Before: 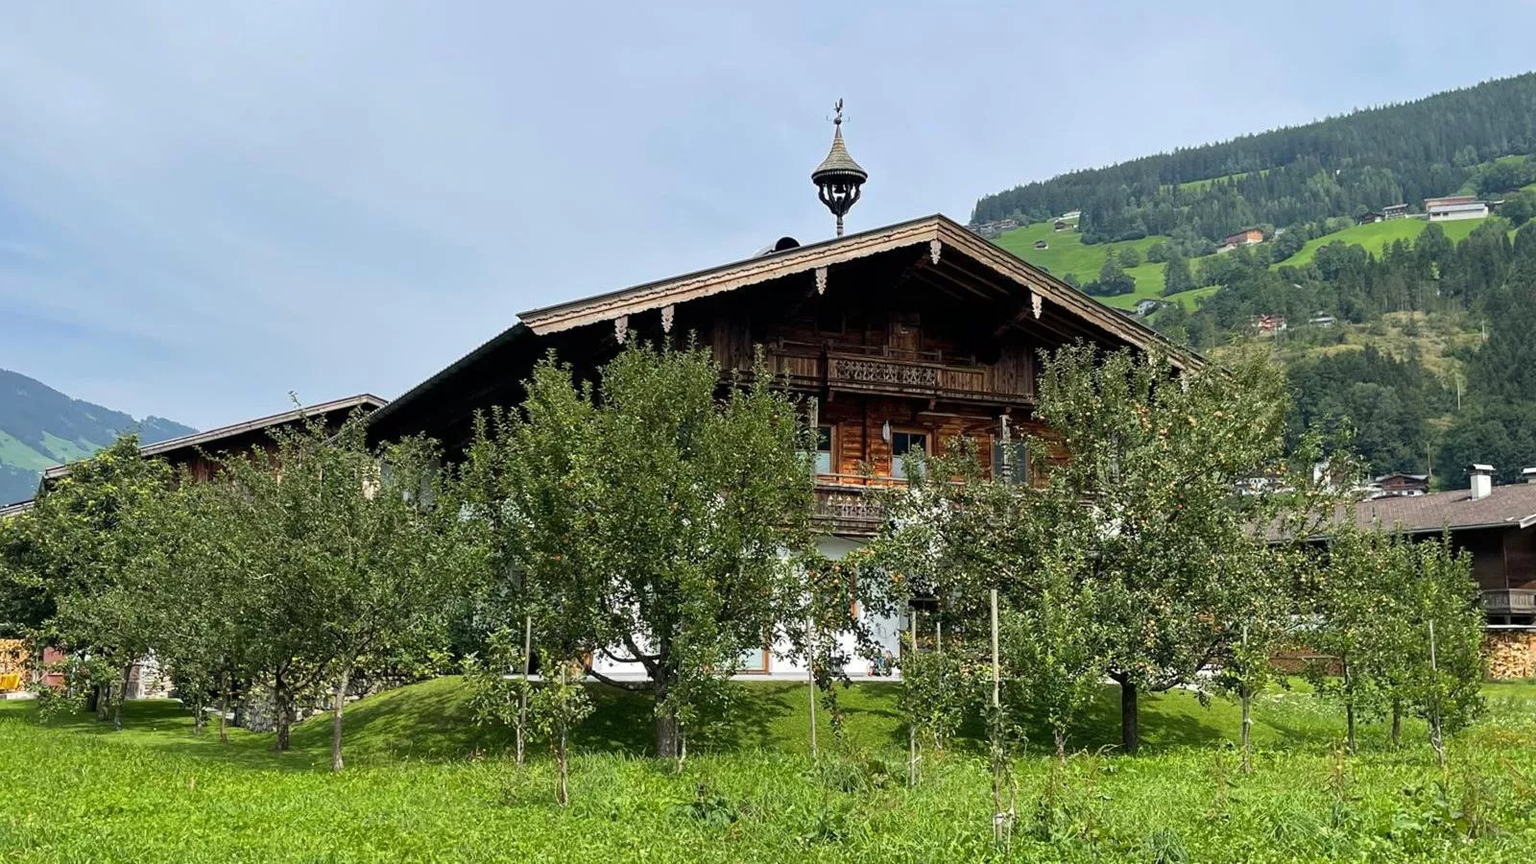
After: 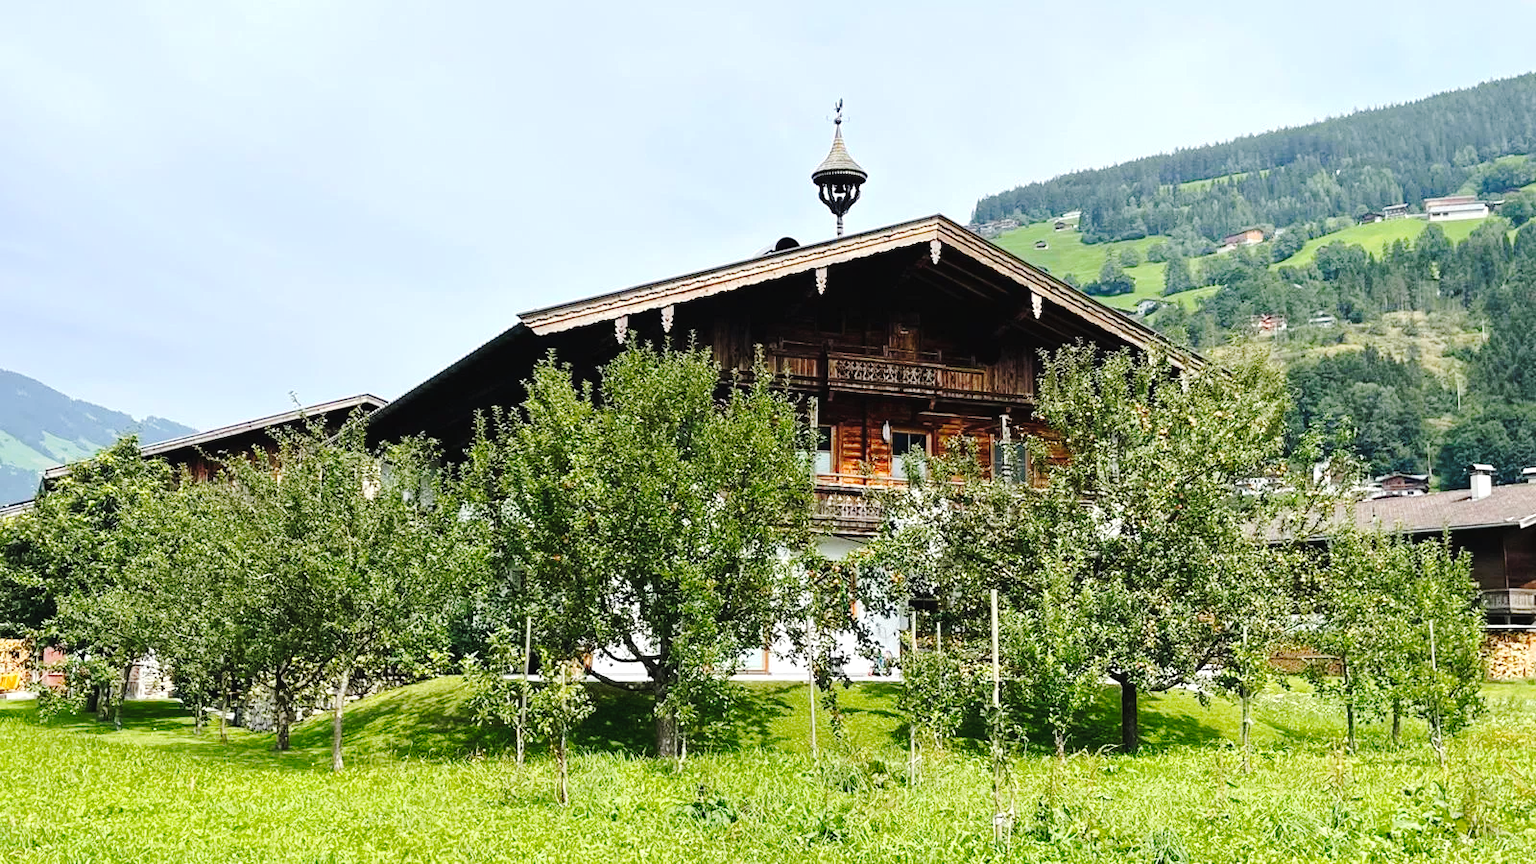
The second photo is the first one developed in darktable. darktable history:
tone curve: curves: ch0 [(0, 0) (0.003, 0.023) (0.011, 0.029) (0.025, 0.037) (0.044, 0.047) (0.069, 0.057) (0.1, 0.075) (0.136, 0.103) (0.177, 0.145) (0.224, 0.193) (0.277, 0.266) (0.335, 0.362) (0.399, 0.473) (0.468, 0.569) (0.543, 0.655) (0.623, 0.73) (0.709, 0.804) (0.801, 0.874) (0.898, 0.924) (1, 1)], preserve colors none
exposure: black level correction 0, exposure 0.5 EV, compensate exposure bias true, compensate highlight preservation false
